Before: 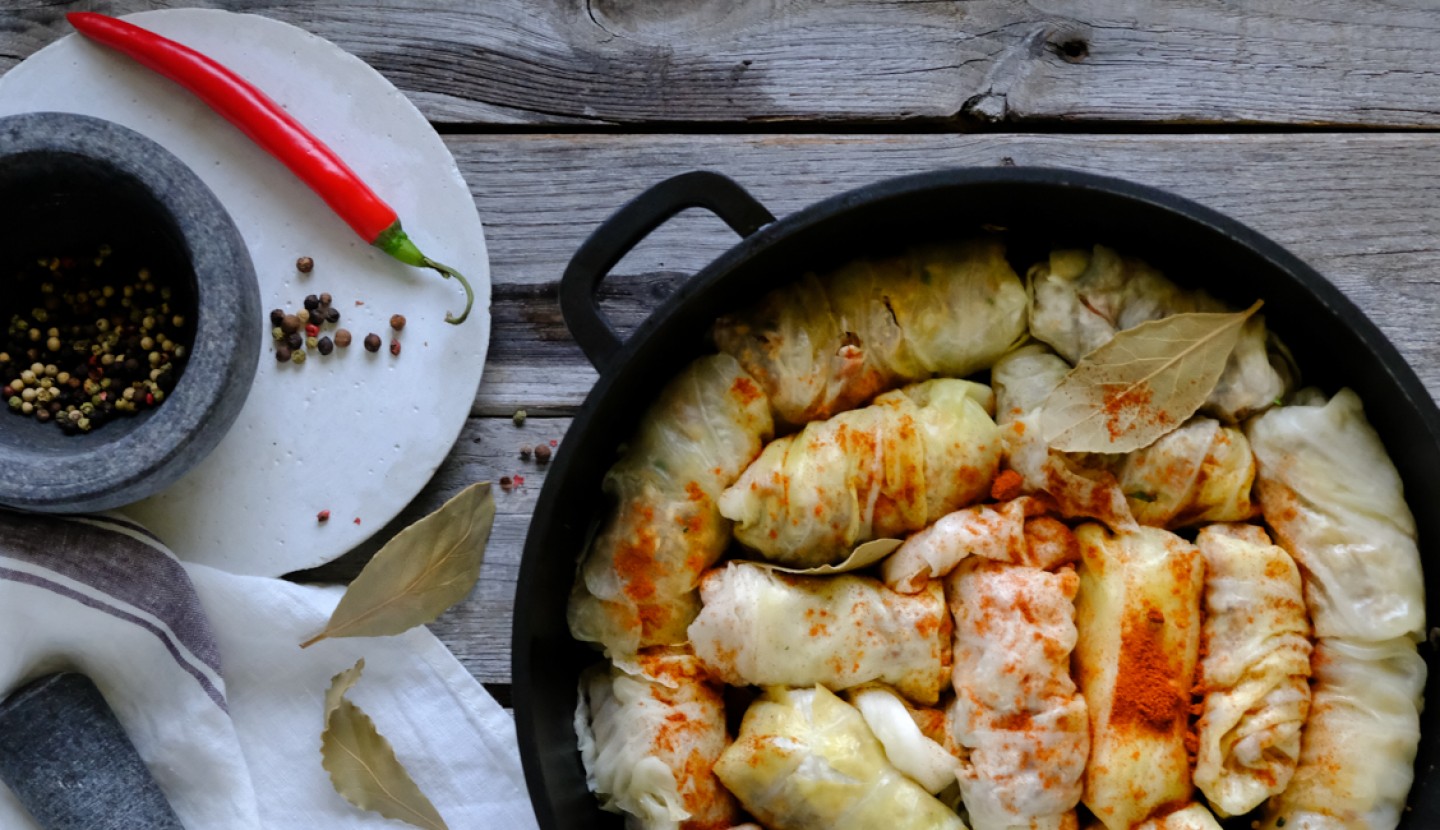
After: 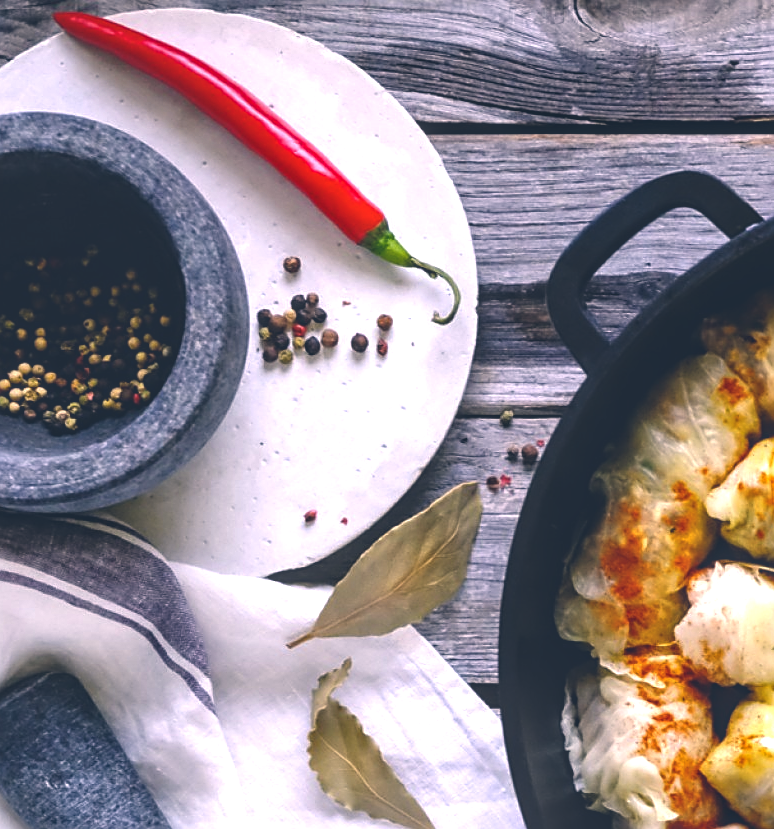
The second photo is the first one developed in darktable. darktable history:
crop: left 0.933%, right 45.268%, bottom 0.081%
sharpen: on, module defaults
color balance rgb: power › hue 210.01°, global offset › luminance 1.995%, perceptual saturation grading › global saturation 36.537%, perceptual brilliance grading › global brilliance 12.262%, perceptual brilliance grading › highlights 14.896%
local contrast: on, module defaults
color correction: highlights a* 13.81, highlights b* 5.91, shadows a* -5.44, shadows b* -15.82, saturation 0.834
tone equalizer: on, module defaults
